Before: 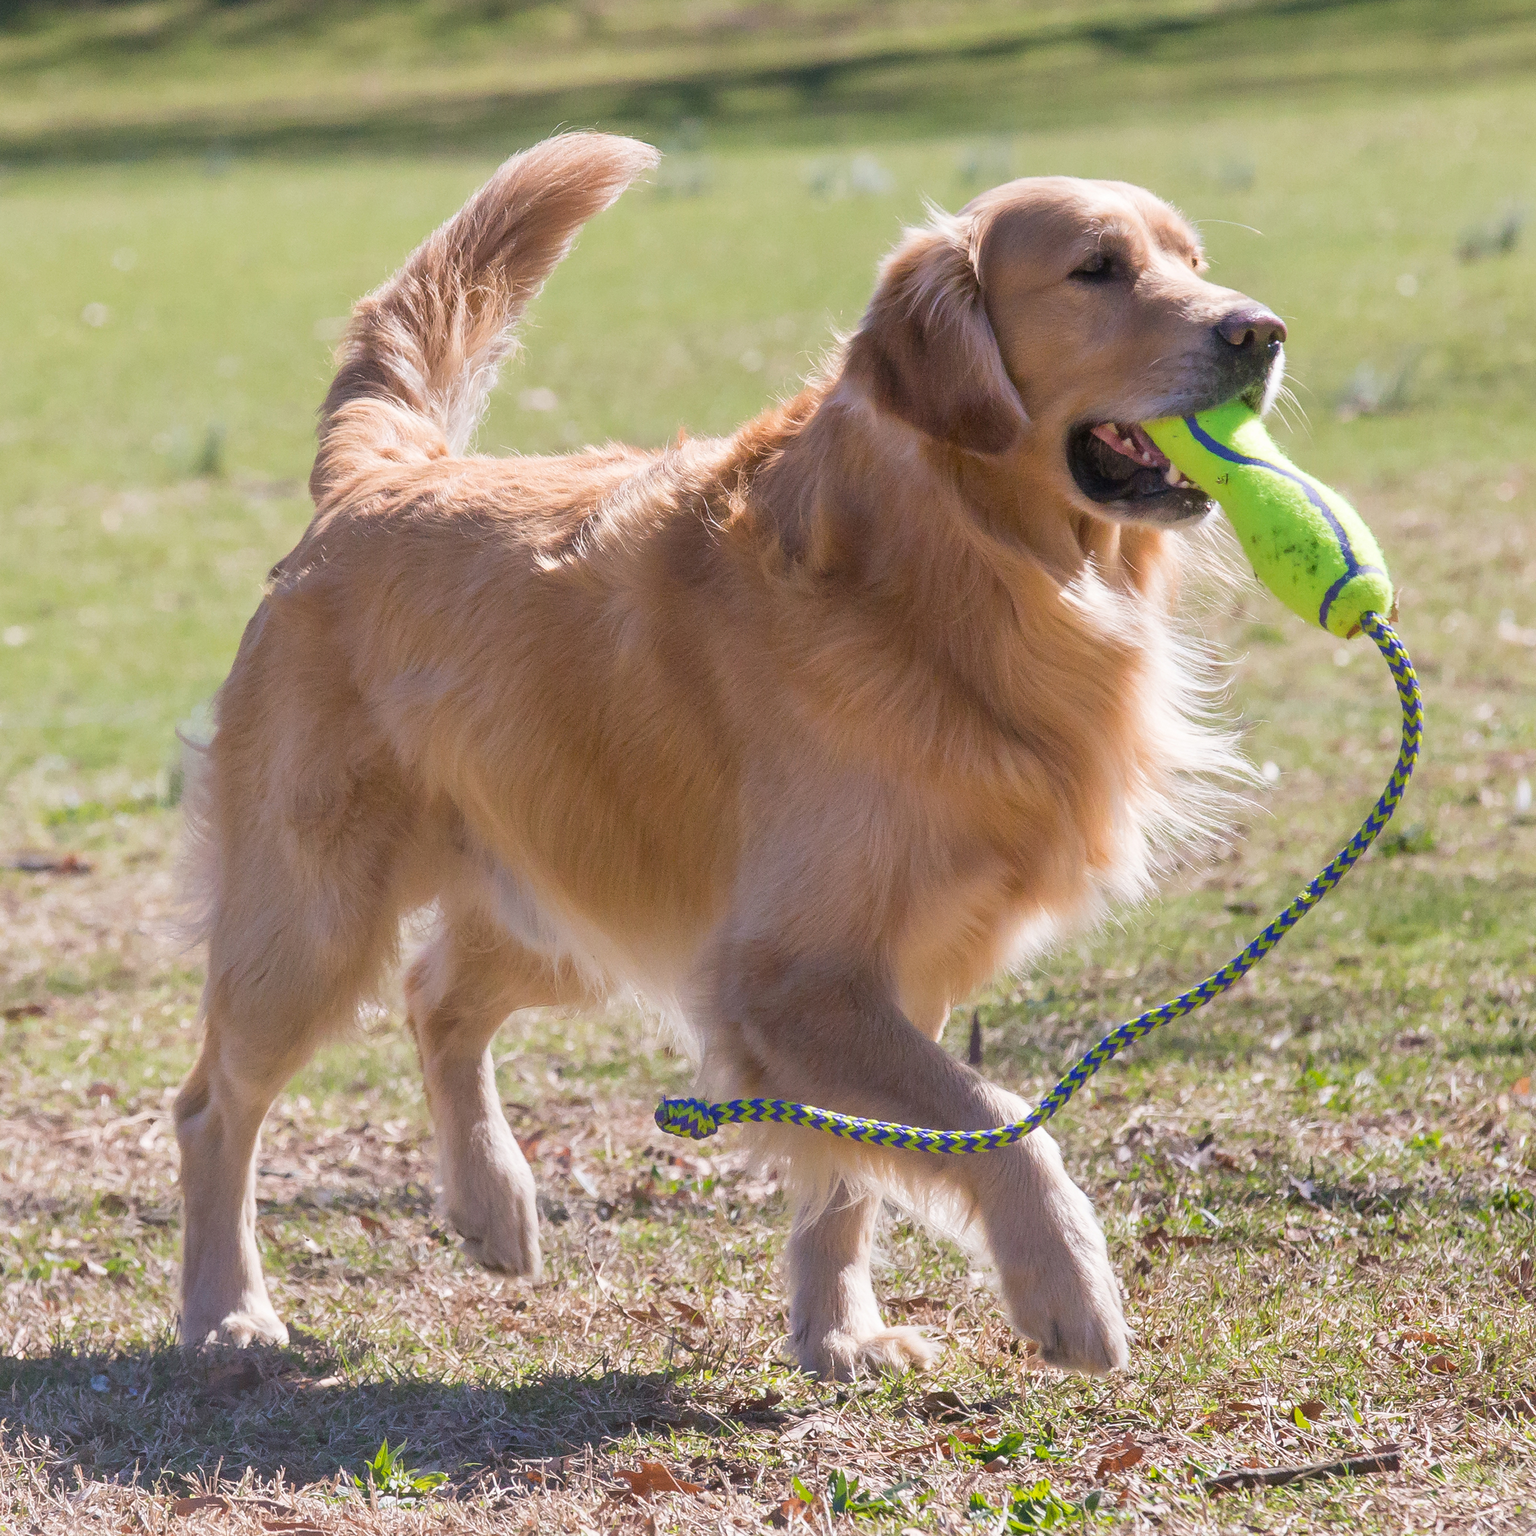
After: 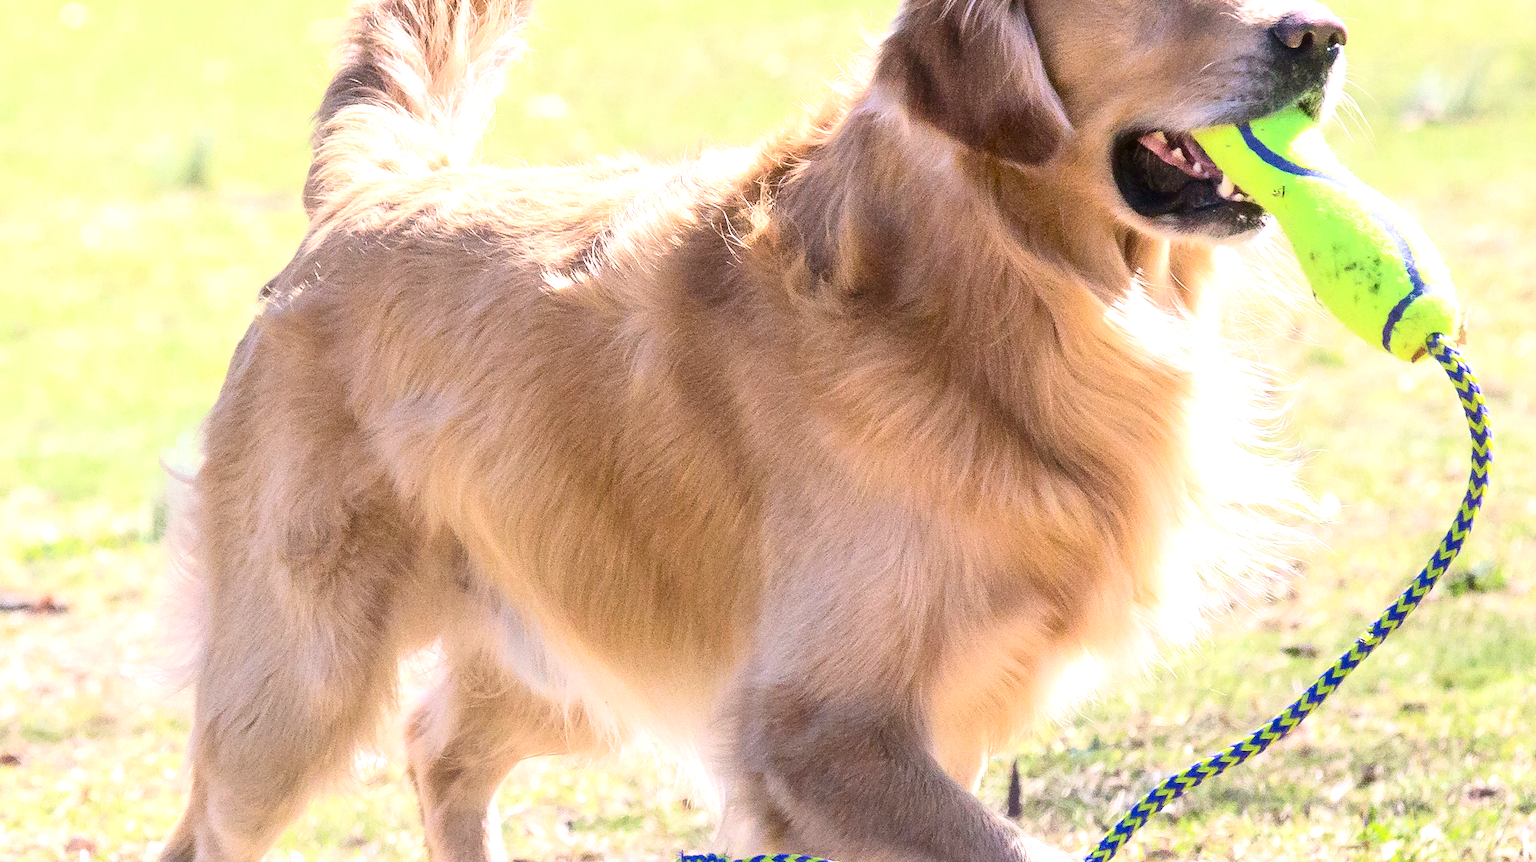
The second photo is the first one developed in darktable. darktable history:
contrast brightness saturation: contrast 0.28
crop: left 1.76%, top 19.559%, right 4.696%, bottom 27.93%
exposure: black level correction 0.001, exposure 0.966 EV, compensate highlight preservation false
